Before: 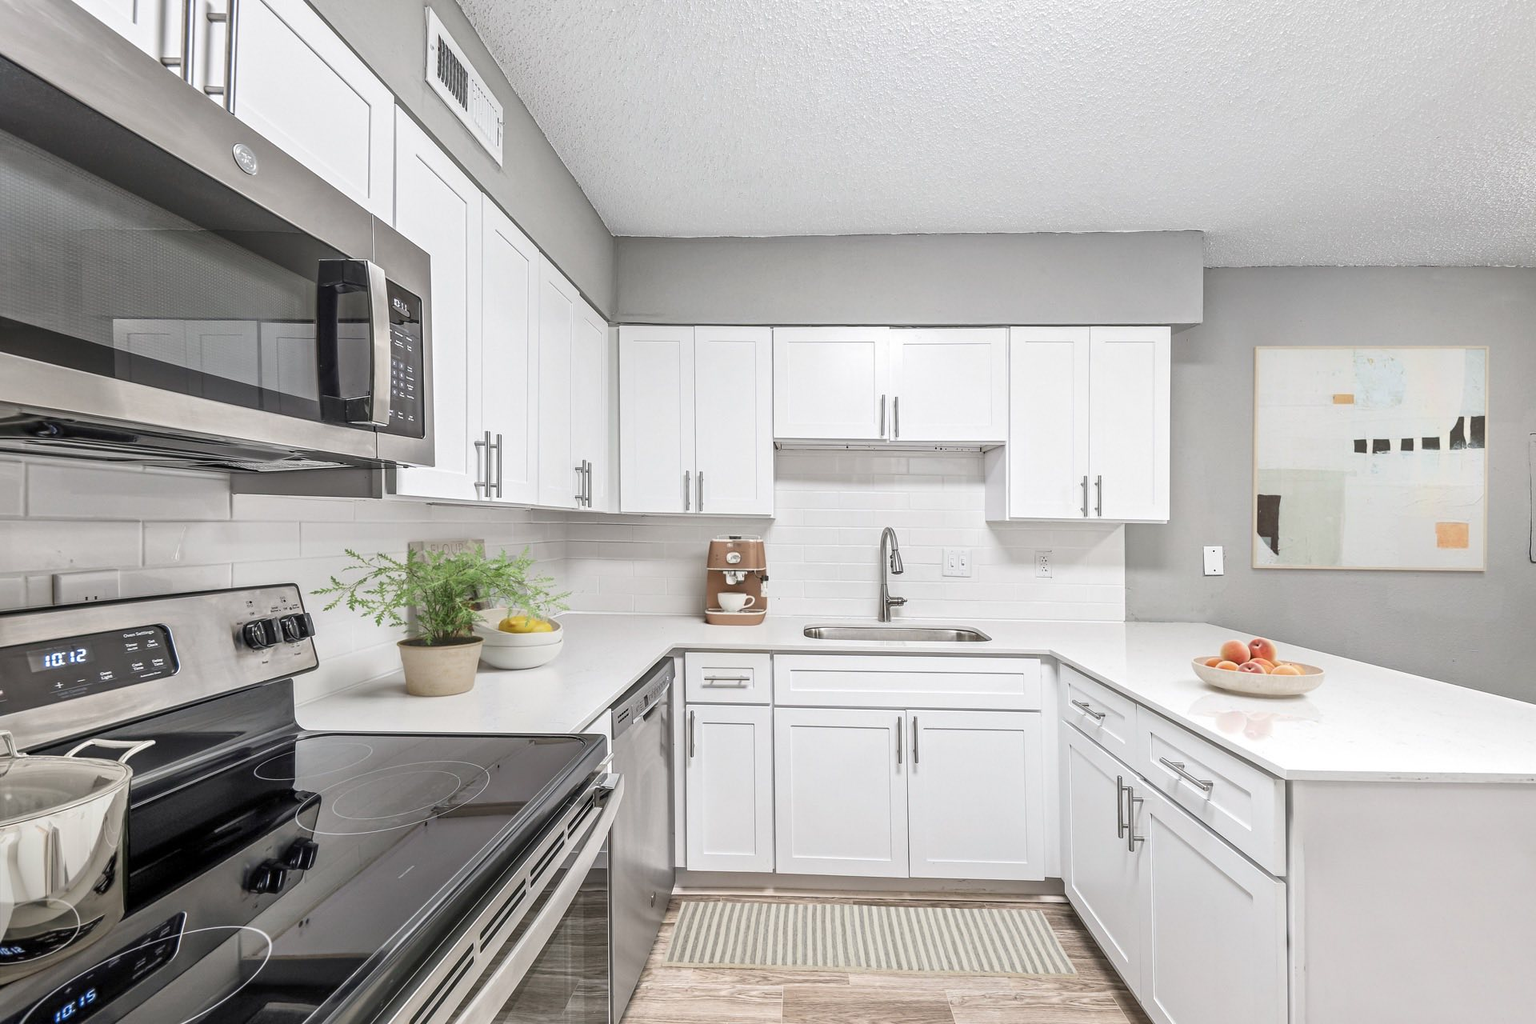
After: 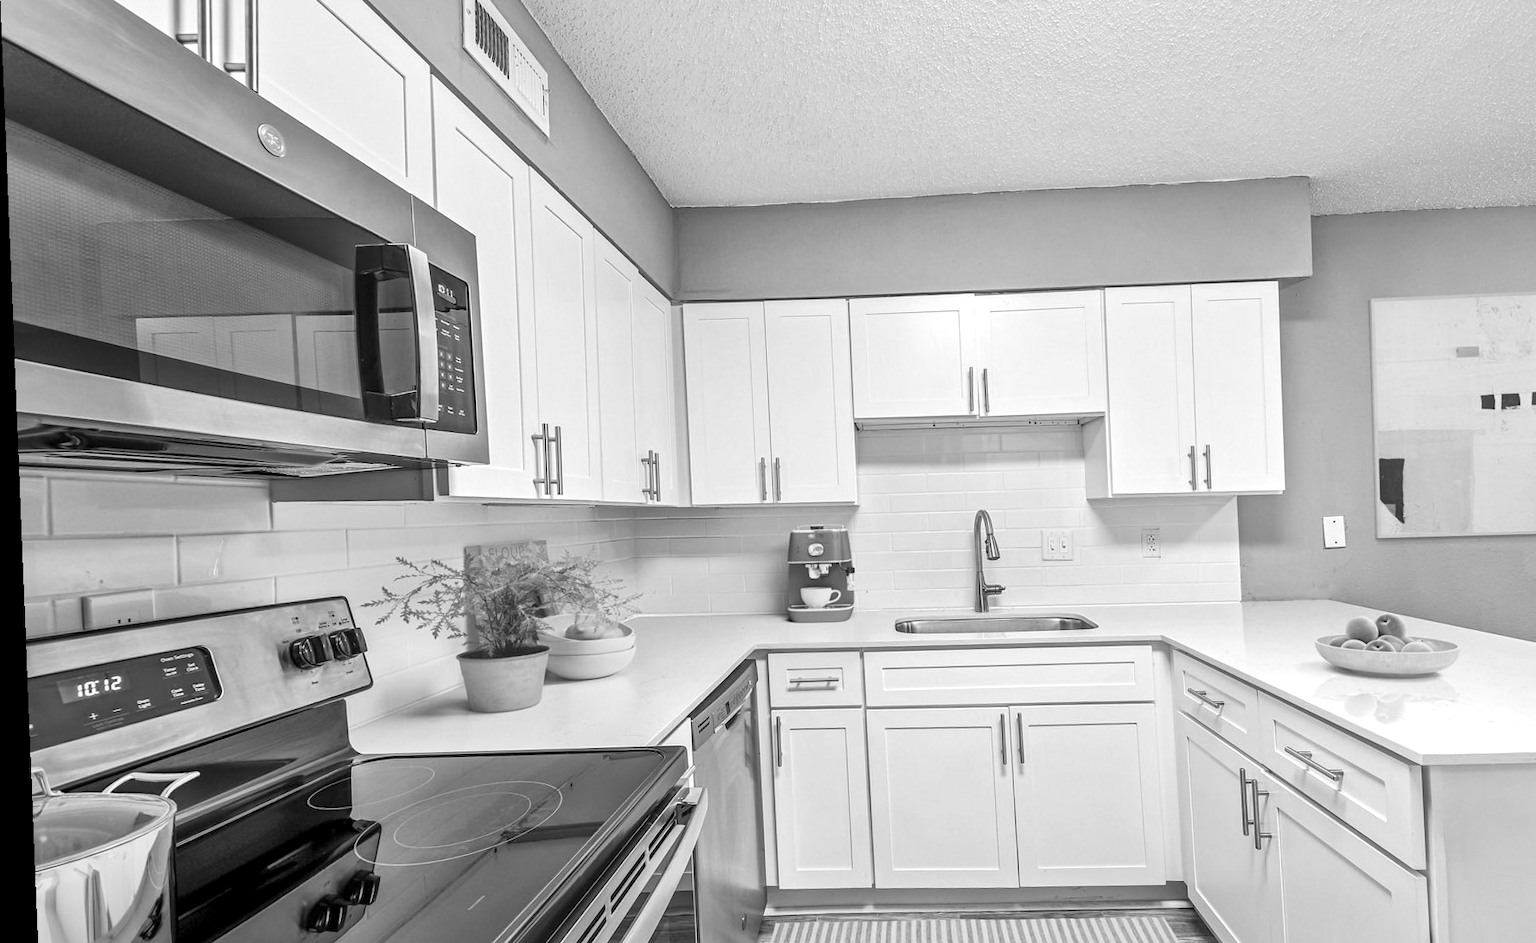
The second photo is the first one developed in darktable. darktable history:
rotate and perspective: rotation -2.29°, automatic cropping off
contrast brightness saturation: saturation -1
tone equalizer: -8 EV 0.06 EV, smoothing diameter 25%, edges refinement/feathering 10, preserve details guided filter
crop: top 7.49%, right 9.717%, bottom 11.943%
local contrast: mode bilateral grid, contrast 20, coarseness 50, detail 132%, midtone range 0.2
